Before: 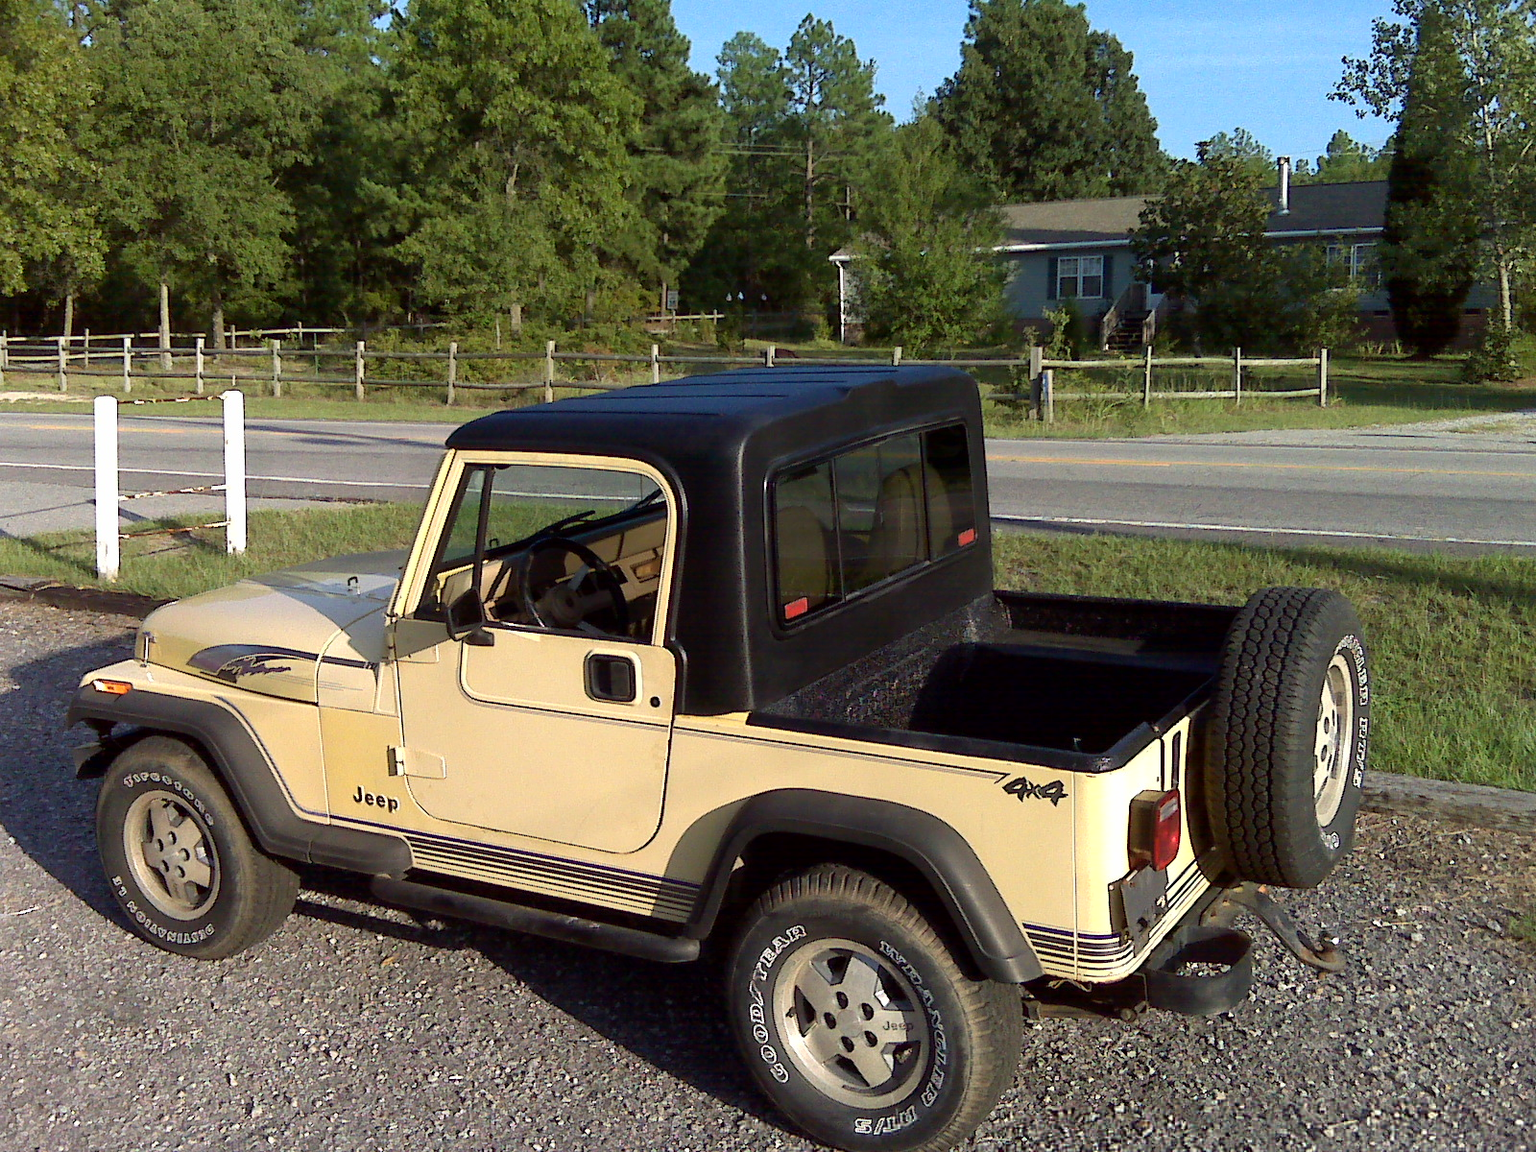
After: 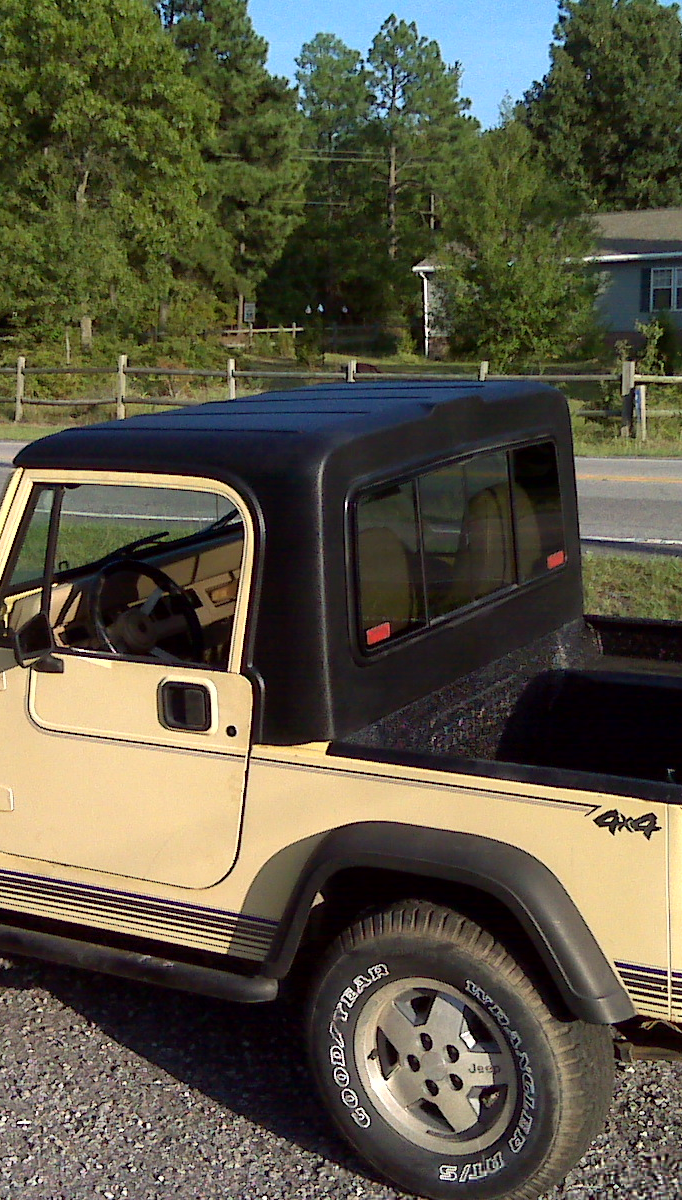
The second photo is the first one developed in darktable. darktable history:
crop: left 28.243%, right 29.128%
